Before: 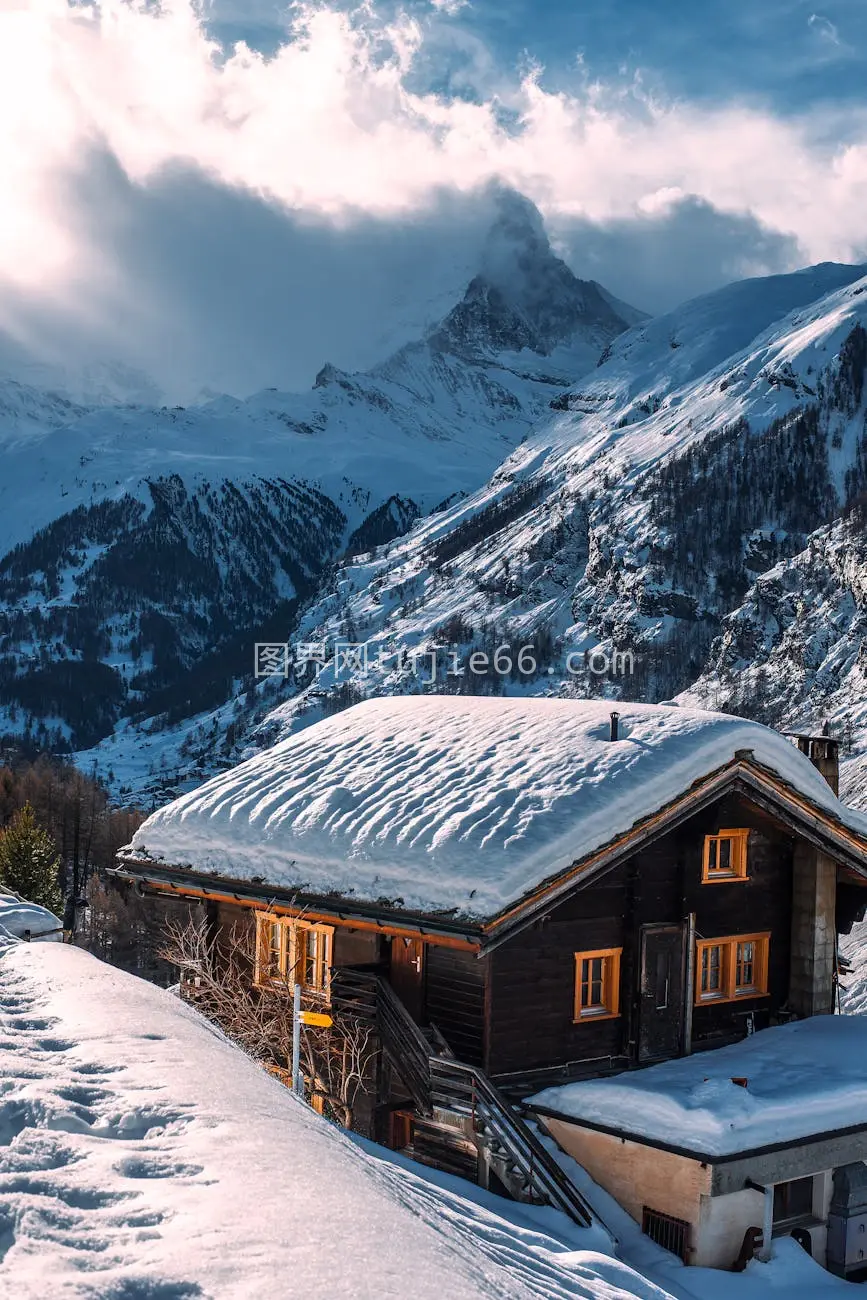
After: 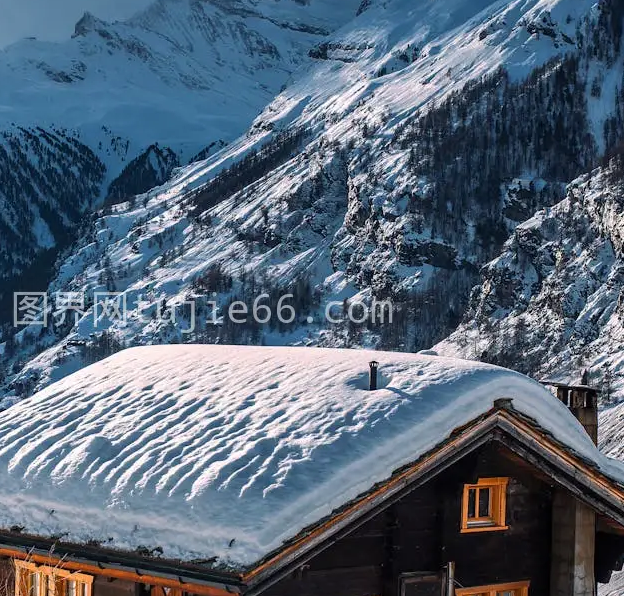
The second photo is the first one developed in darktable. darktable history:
crop and rotate: left 27.938%, top 27.046%, bottom 27.046%
tone equalizer: on, module defaults
